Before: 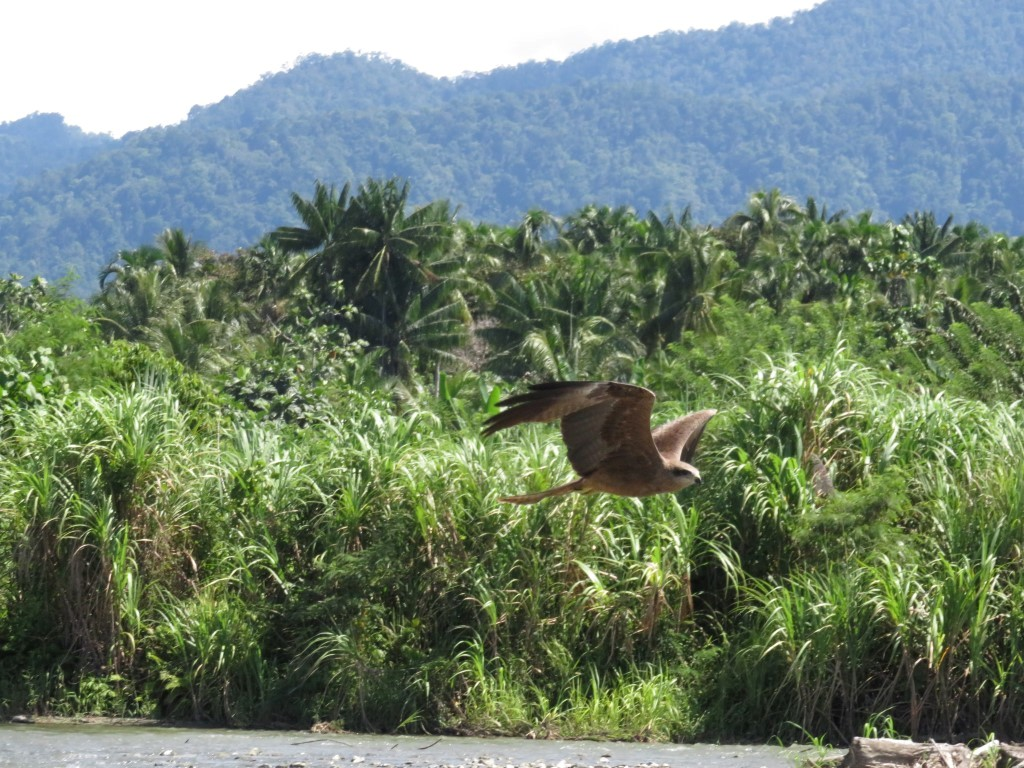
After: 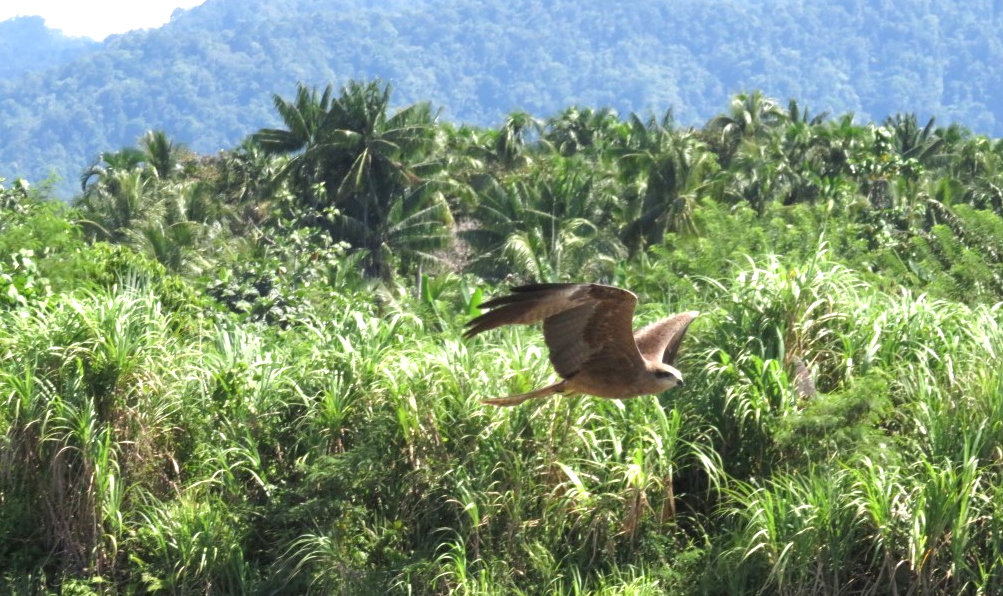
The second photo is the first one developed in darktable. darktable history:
exposure: exposure 0.656 EV, compensate highlight preservation false
crop and rotate: left 1.801%, top 12.882%, right 0.246%, bottom 9.469%
